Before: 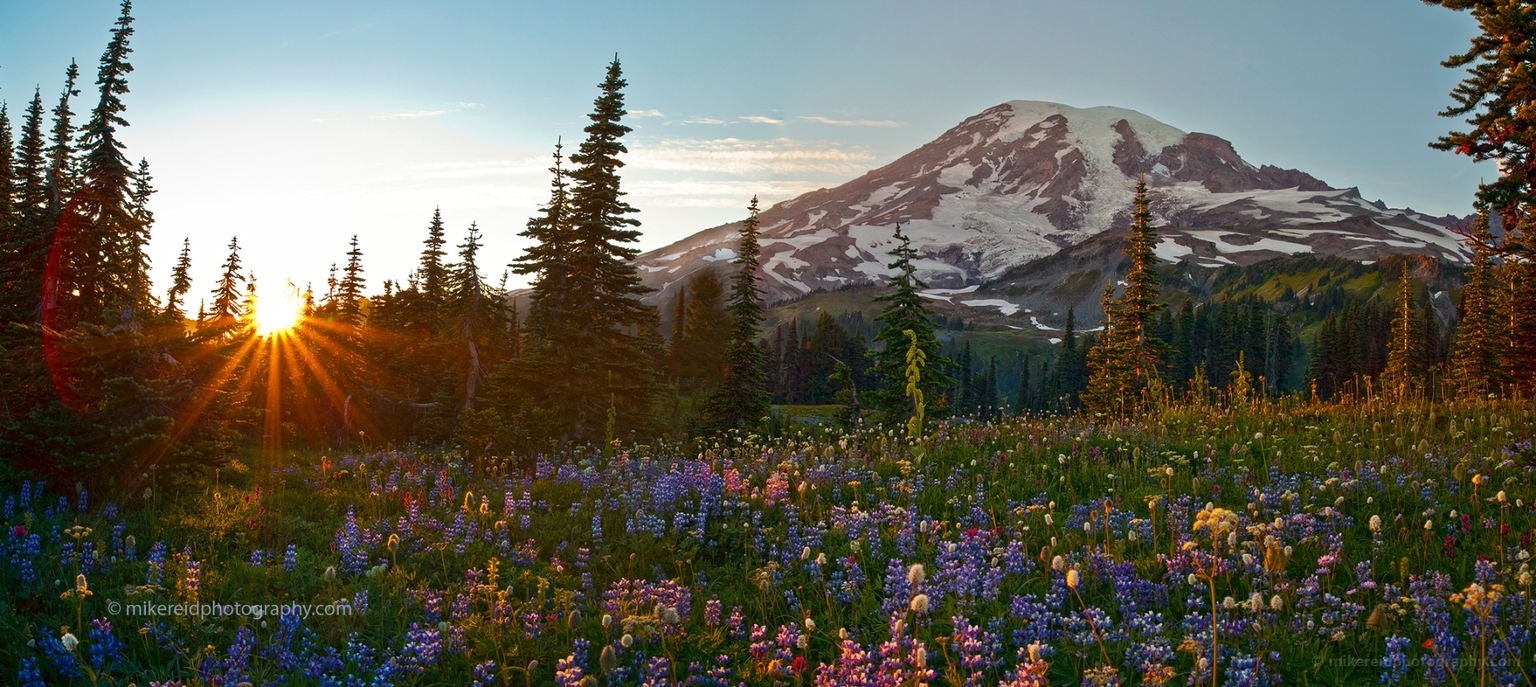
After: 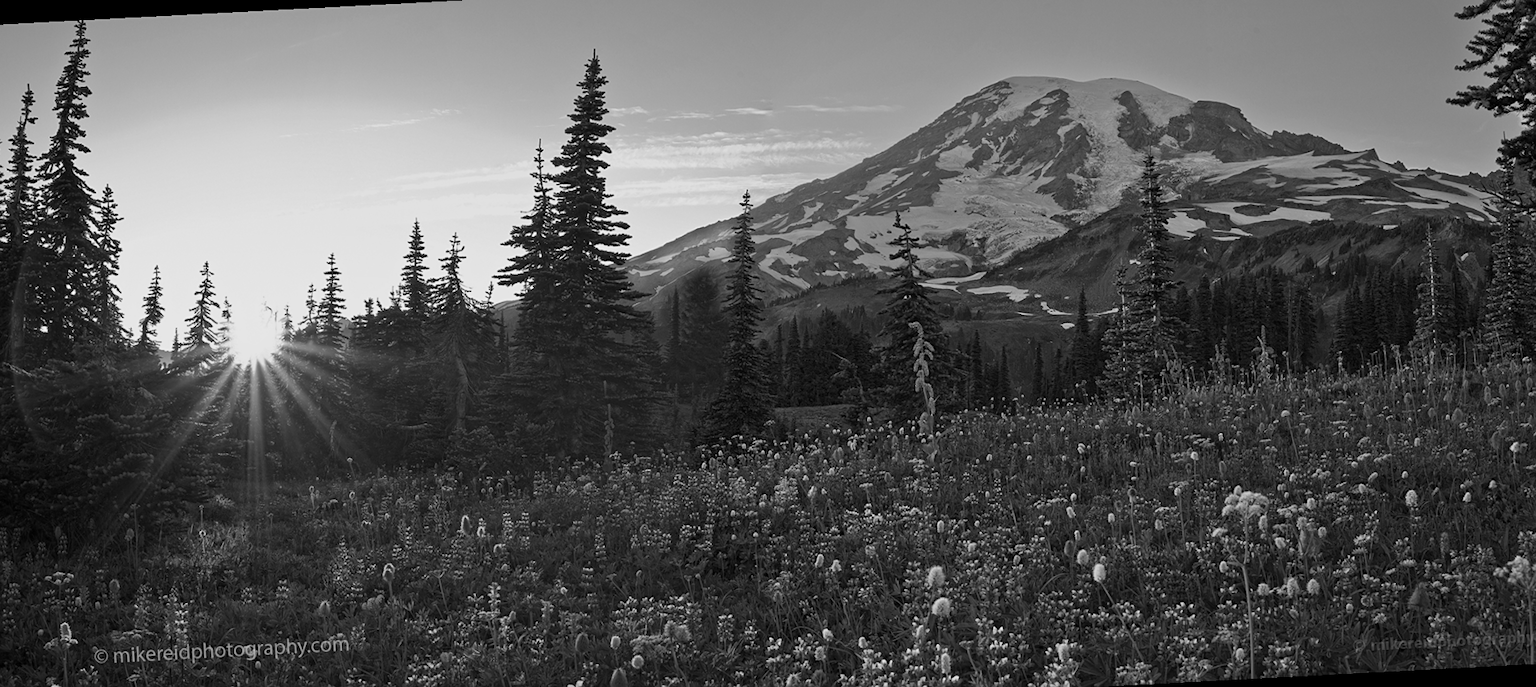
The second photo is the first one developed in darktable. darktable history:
monochrome: on, module defaults
sharpen: amount 0.2
rotate and perspective: rotation -3°, crop left 0.031, crop right 0.968, crop top 0.07, crop bottom 0.93
graduated density: rotation -0.352°, offset 57.64
